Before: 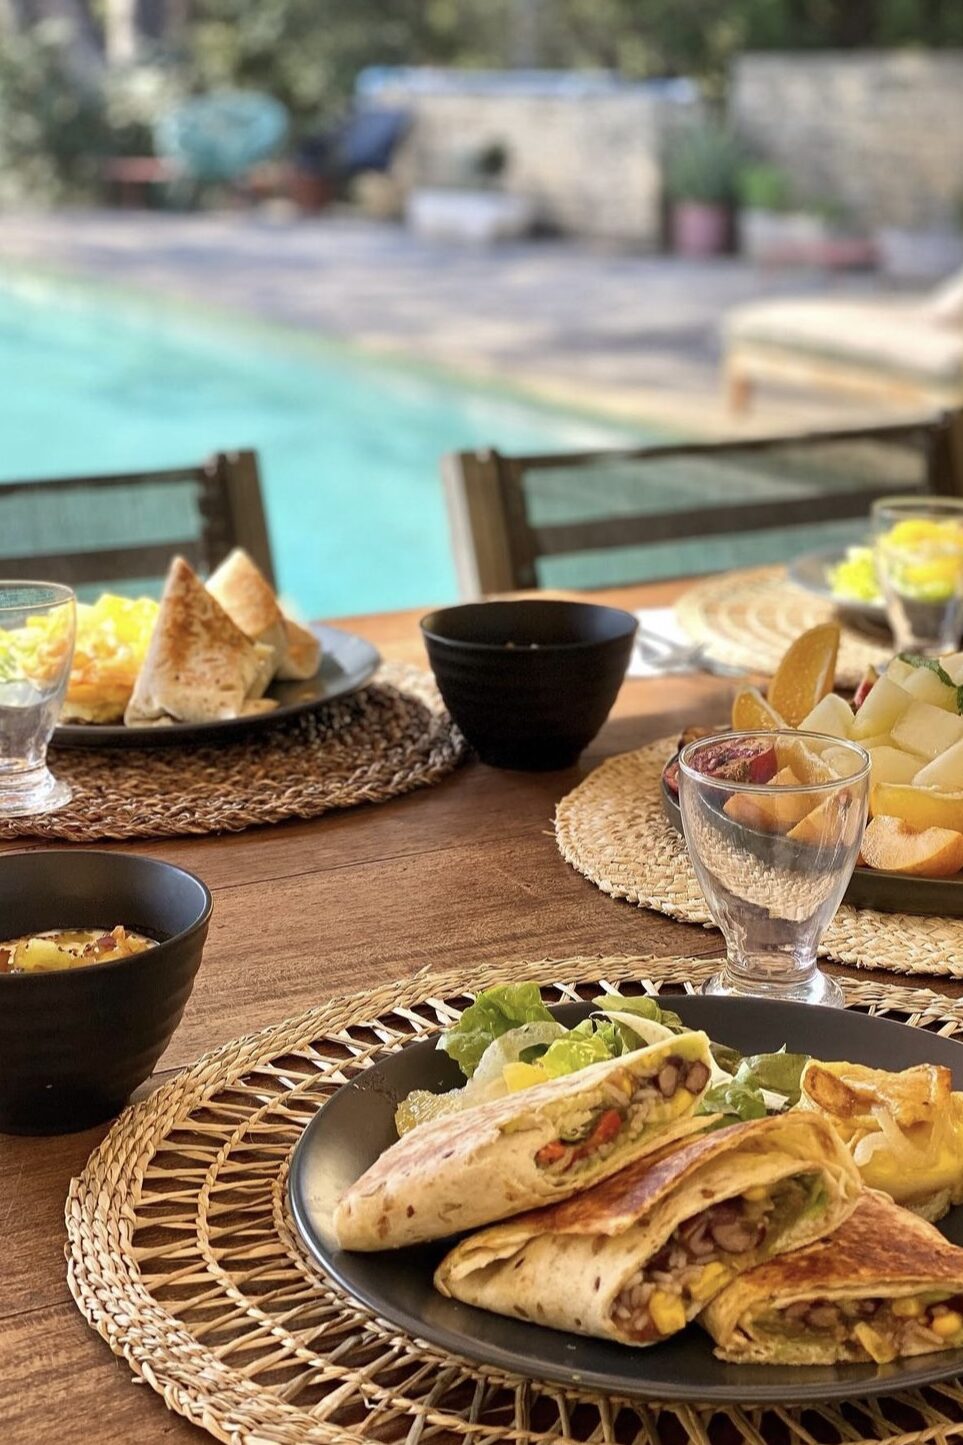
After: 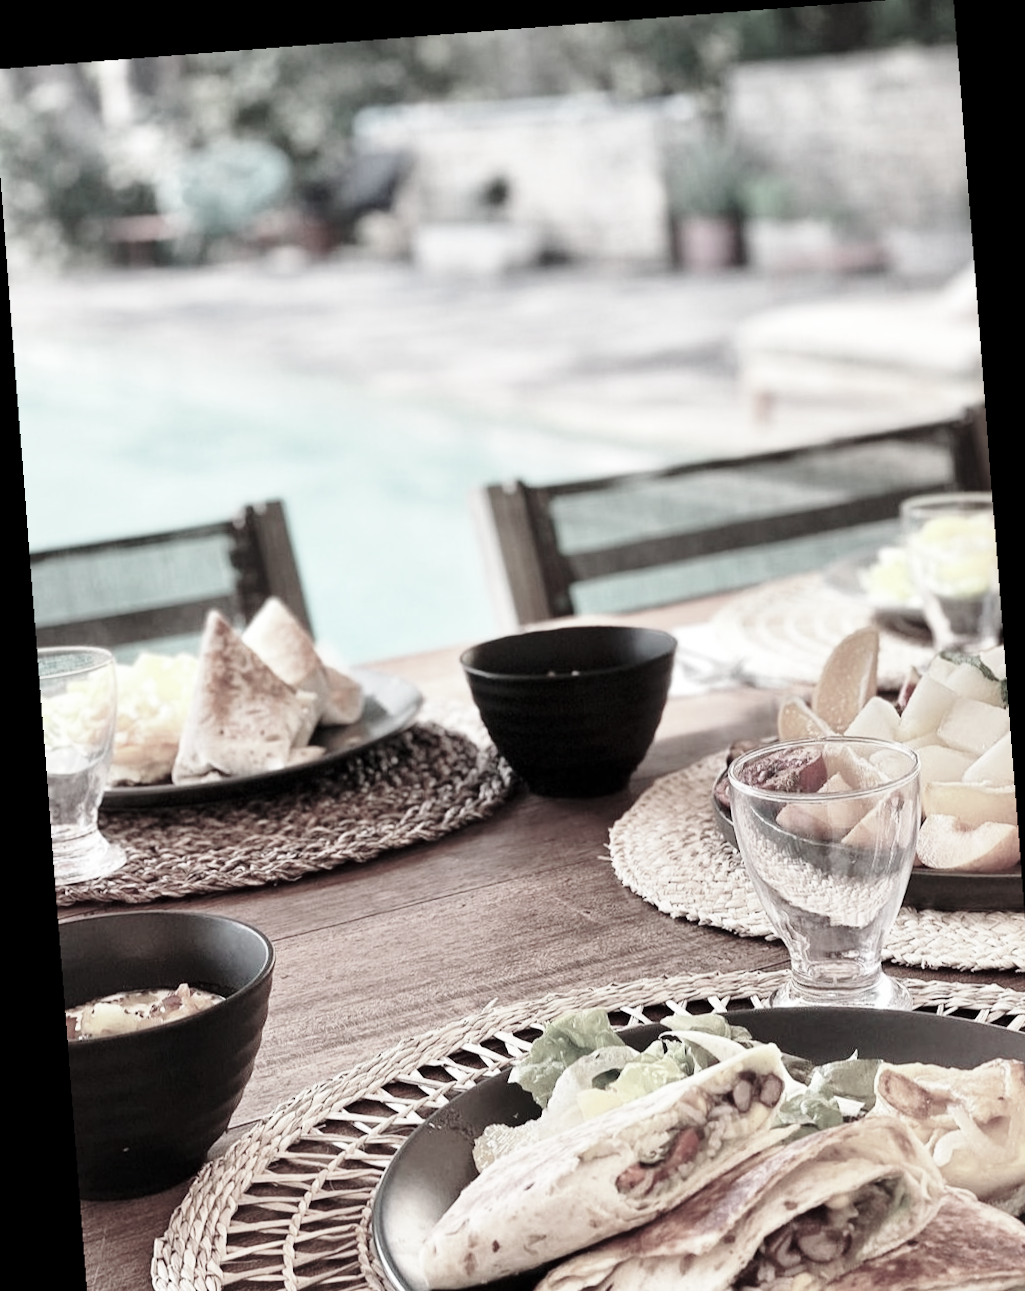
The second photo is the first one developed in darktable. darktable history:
color contrast: green-magenta contrast 0.3, blue-yellow contrast 0.15
crop and rotate: angle 0.2°, left 0.275%, right 3.127%, bottom 14.18%
rotate and perspective: rotation -4.25°, automatic cropping off
base curve: curves: ch0 [(0, 0) (0.028, 0.03) (0.121, 0.232) (0.46, 0.748) (0.859, 0.968) (1, 1)], preserve colors none
